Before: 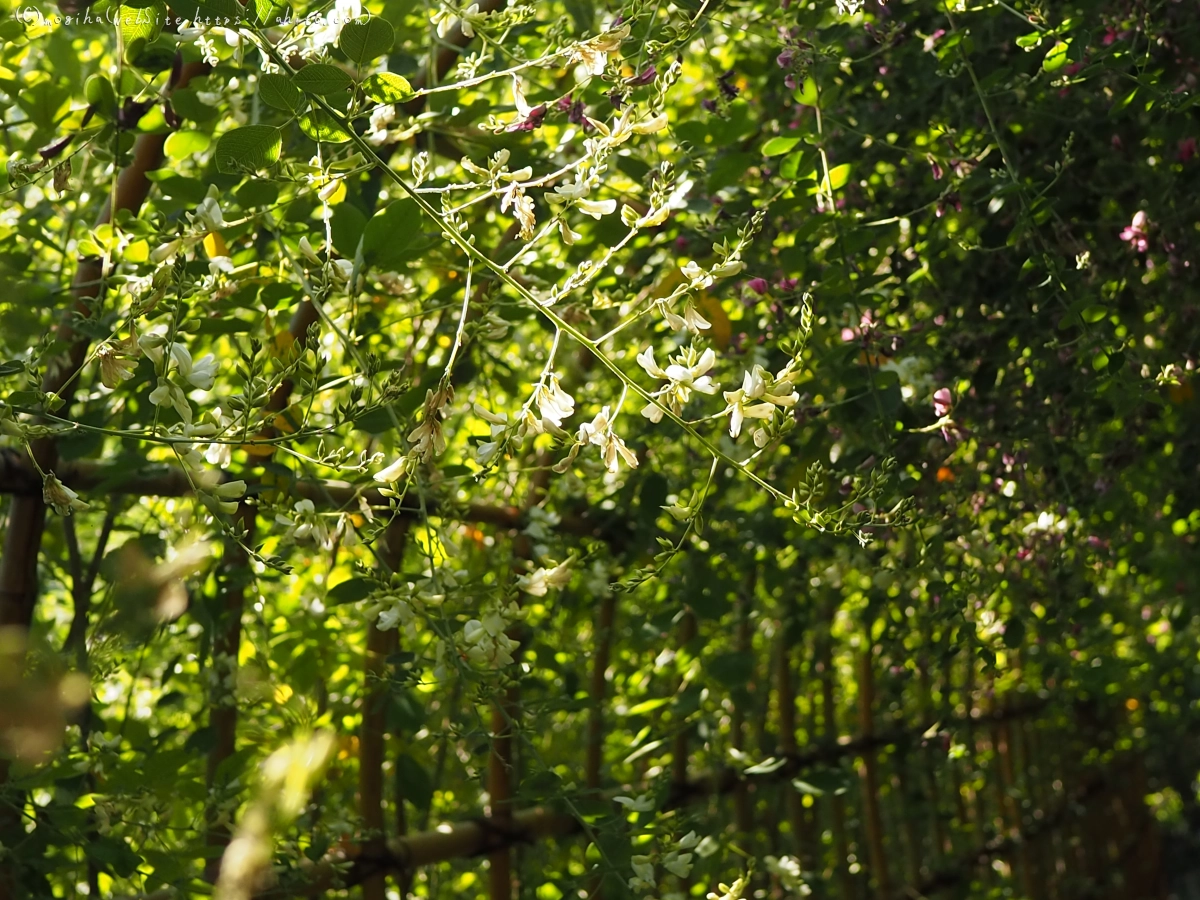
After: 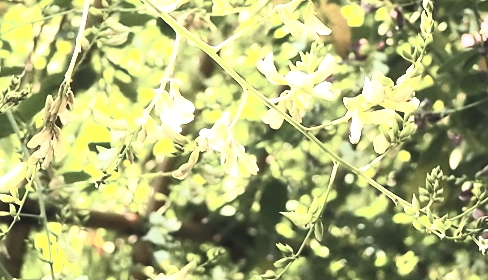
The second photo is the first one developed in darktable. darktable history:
contrast brightness saturation: contrast 0.566, brightness 0.579, saturation -0.329
crop: left 31.692%, top 32.672%, right 27.618%, bottom 36.108%
exposure: black level correction 0, exposure 1.095 EV, compensate highlight preservation false
